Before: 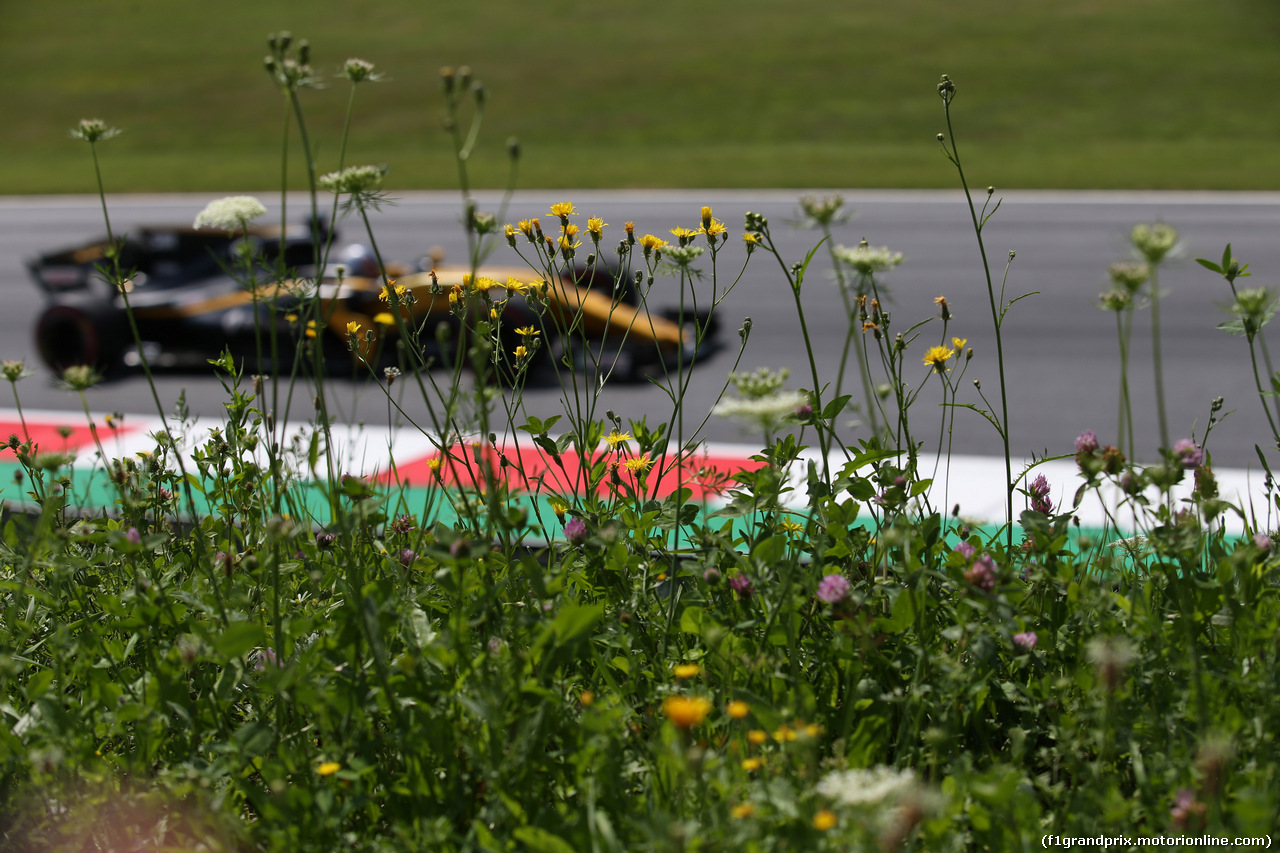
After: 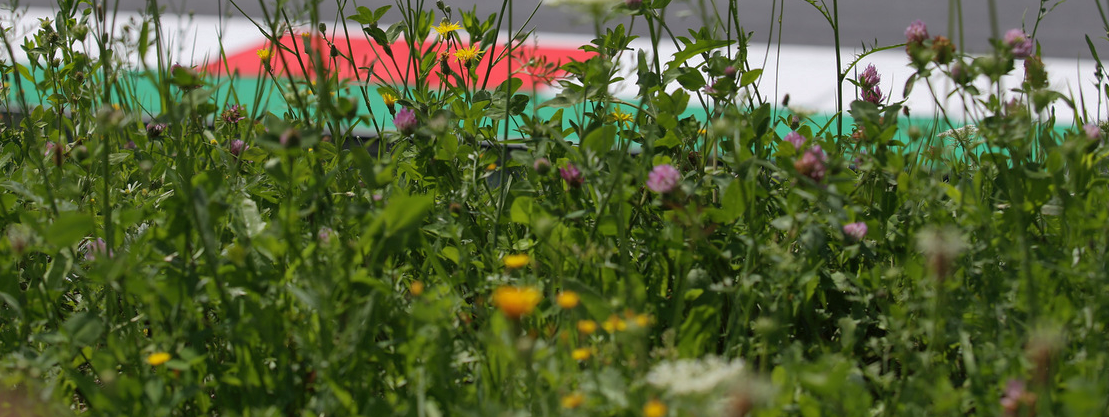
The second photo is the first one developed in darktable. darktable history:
exposure: compensate highlight preservation false
crop and rotate: left 13.306%, top 48.129%, bottom 2.928%
shadows and highlights: on, module defaults
